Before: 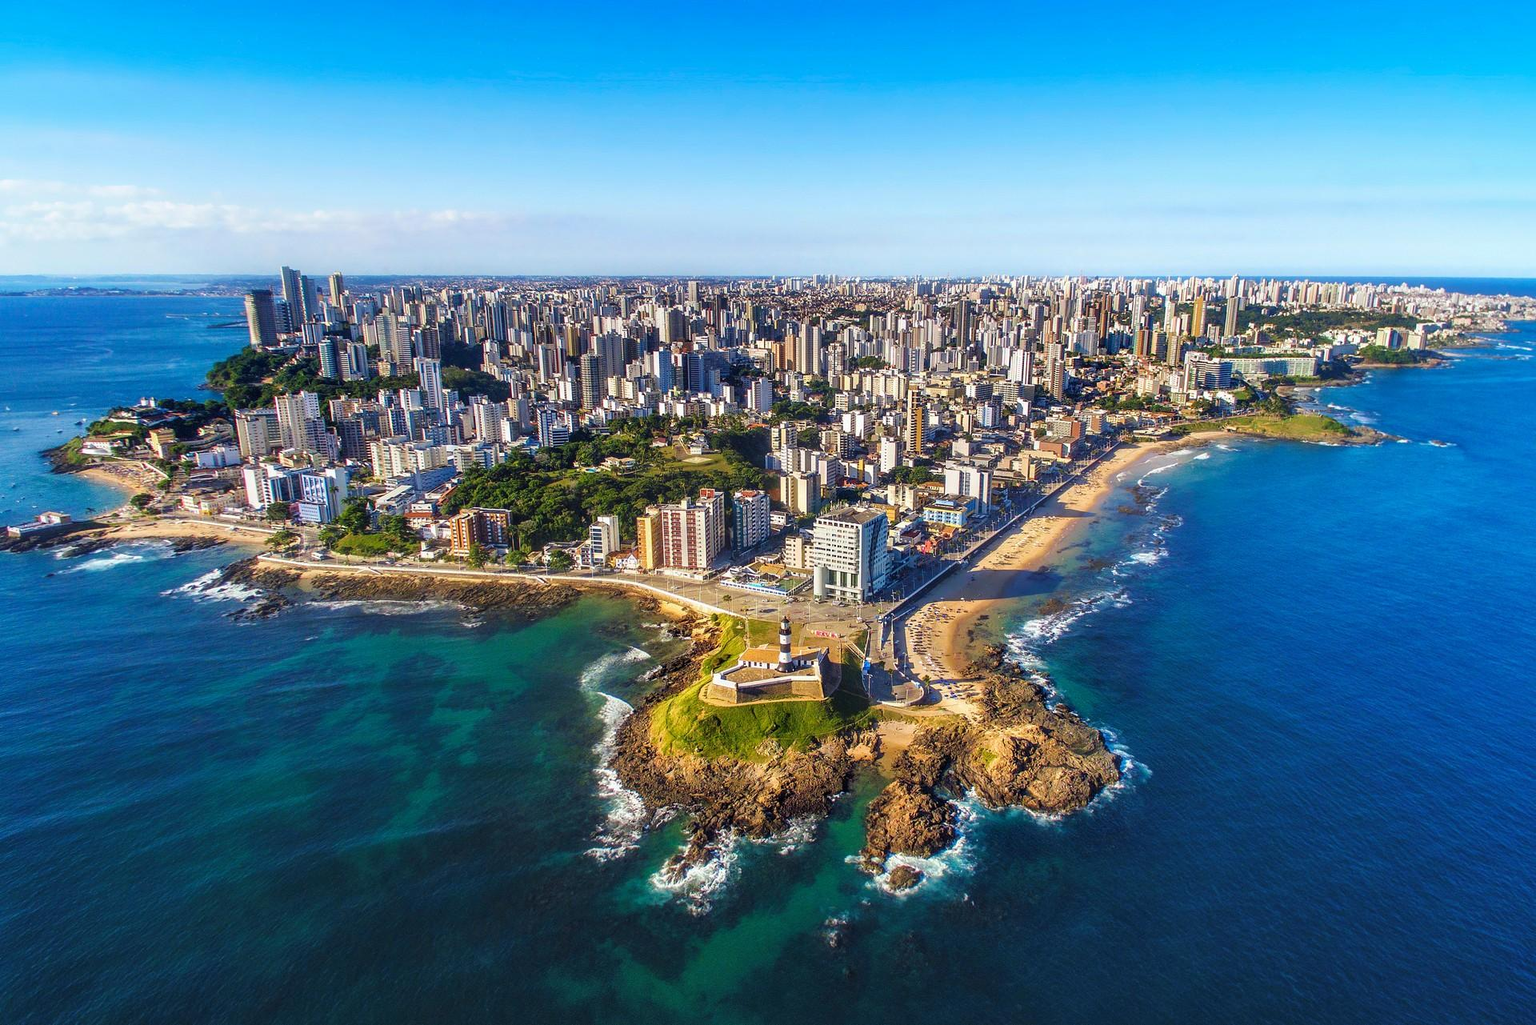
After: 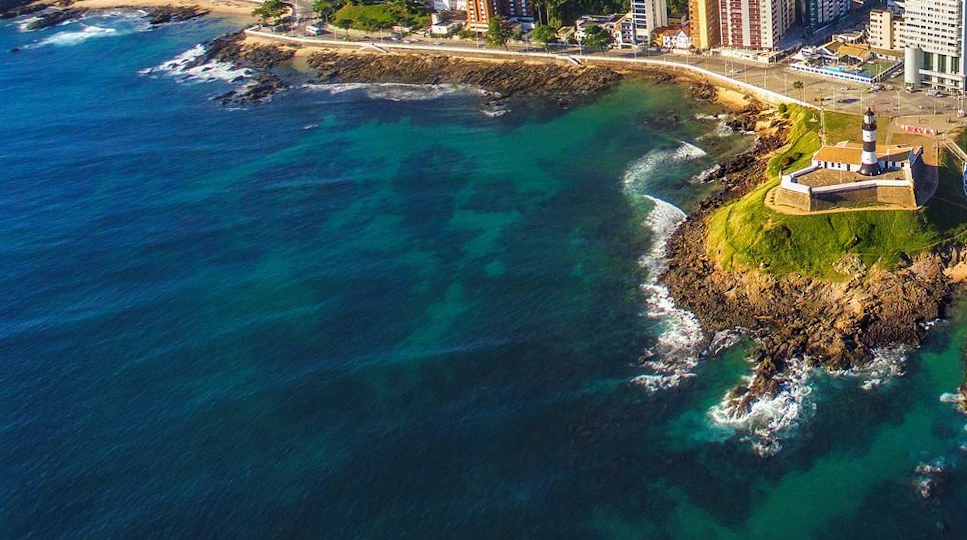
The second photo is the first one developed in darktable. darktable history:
exposure: black level correction 0, compensate exposure bias true, compensate highlight preservation false
crop and rotate: top 54.778%, right 46.61%, bottom 0.159%
rotate and perspective: rotation 0.062°, lens shift (vertical) 0.115, lens shift (horizontal) -0.133, crop left 0.047, crop right 0.94, crop top 0.061, crop bottom 0.94
